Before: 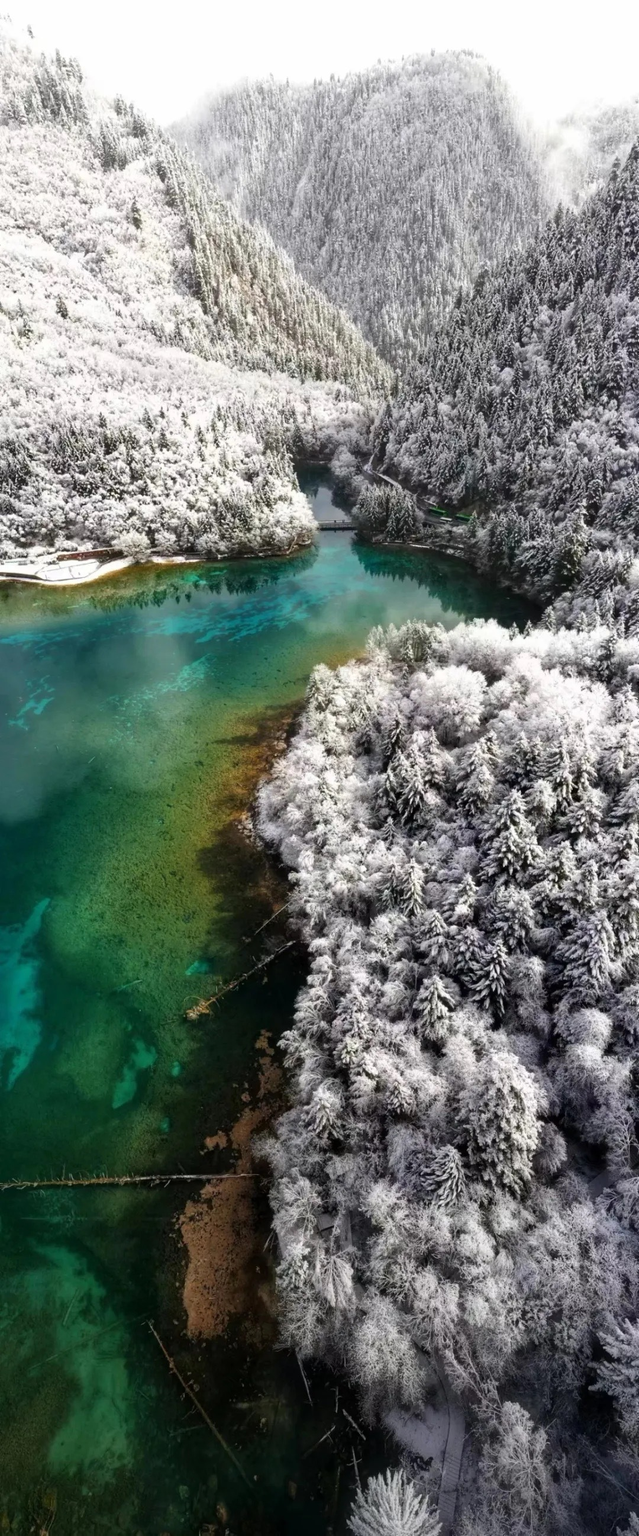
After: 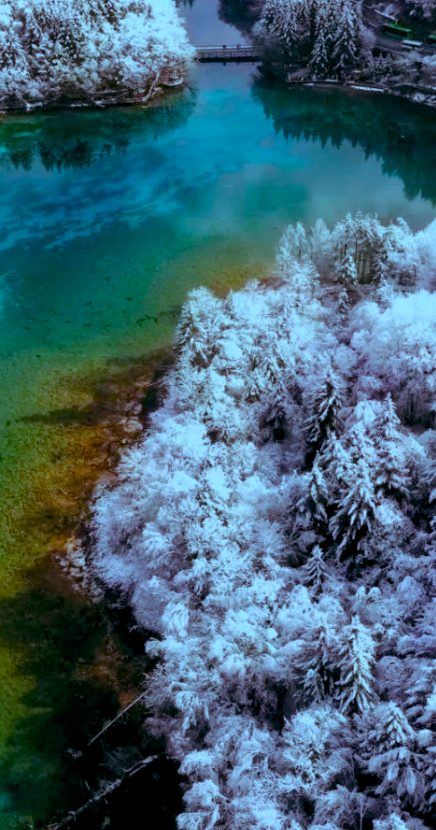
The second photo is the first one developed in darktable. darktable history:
rgb levels: preserve colors max RGB
crop: left 31.751%, top 32.172%, right 27.8%, bottom 35.83%
color balance rgb: shadows lift › luminance -7.7%, shadows lift › chroma 2.13%, shadows lift › hue 165.27°, power › luminance -7.77%, power › chroma 1.34%, power › hue 330.55°, highlights gain › luminance -33.33%, highlights gain › chroma 5.68%, highlights gain › hue 217.2°, global offset › luminance -0.33%, global offset › chroma 0.11%, global offset › hue 165.27°, perceptual saturation grading › global saturation 27.72%, perceptual saturation grading › highlights -25%, perceptual saturation grading › mid-tones 25%, perceptual saturation grading › shadows 50%
white balance: red 1.042, blue 1.17
